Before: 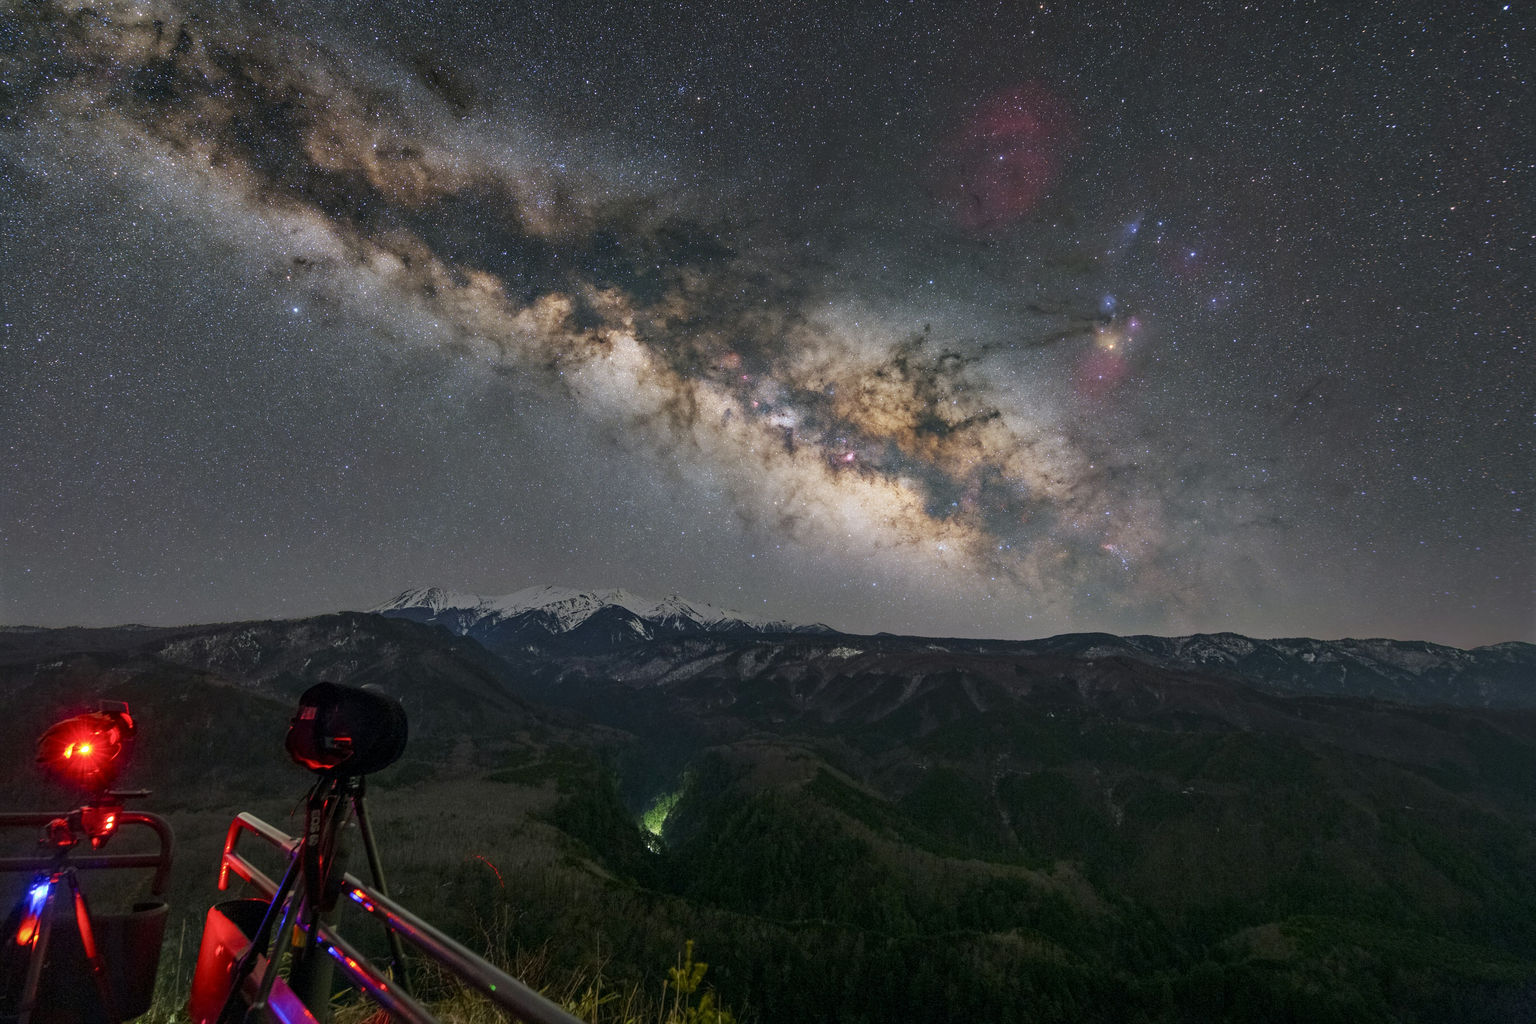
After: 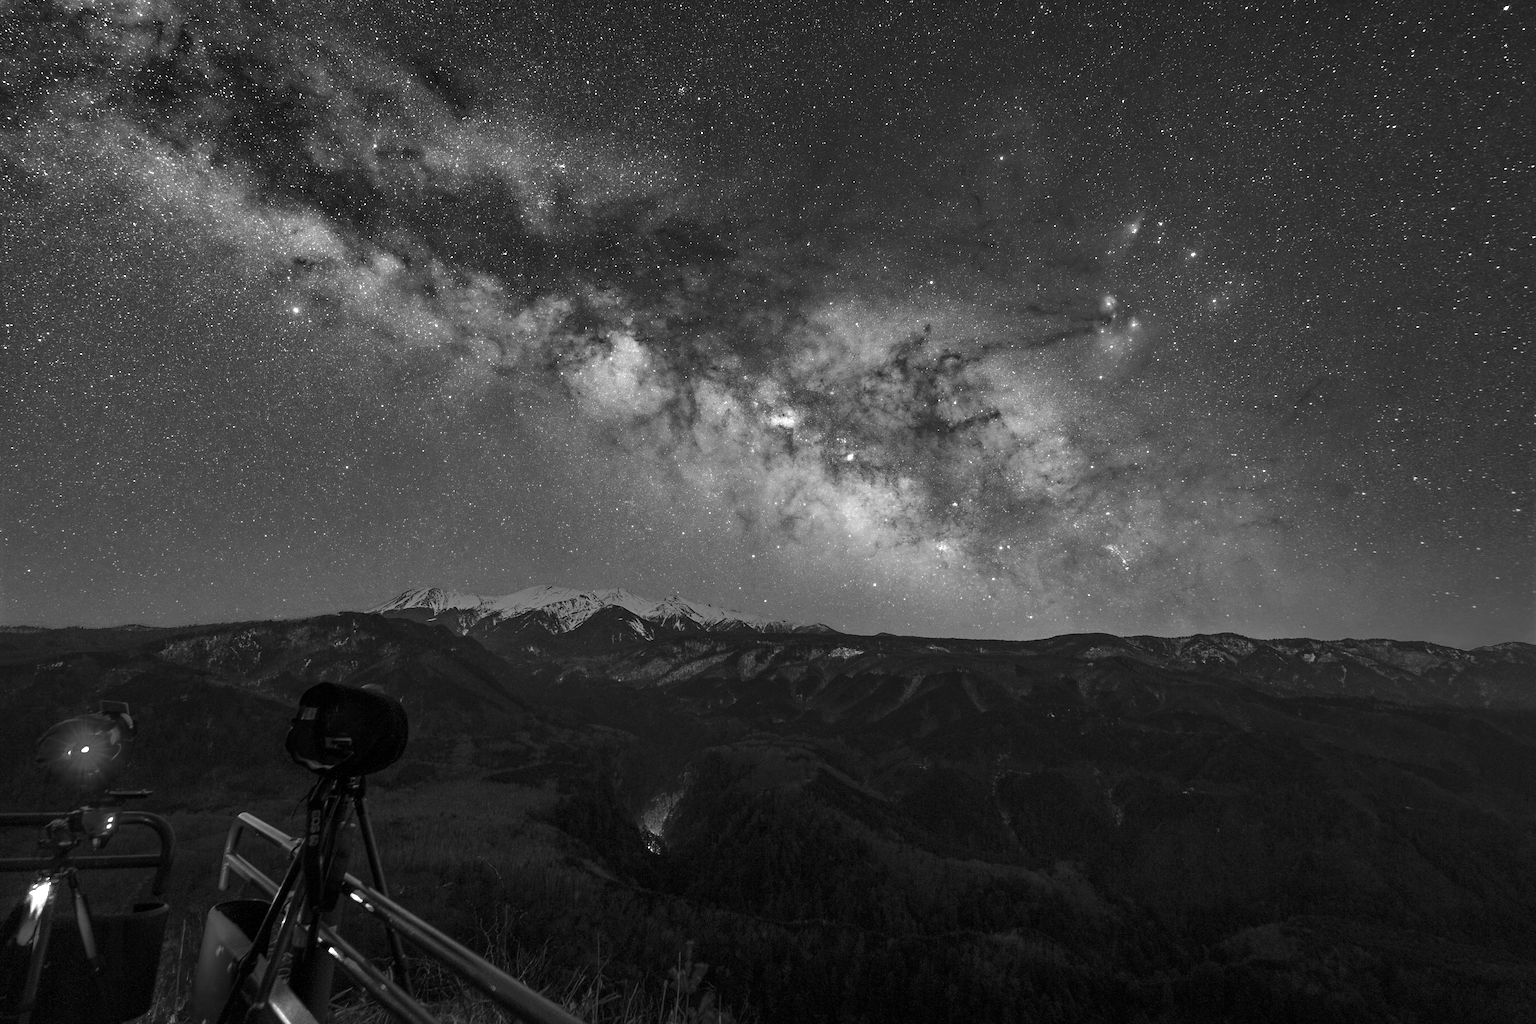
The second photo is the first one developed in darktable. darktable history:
color zones: curves: ch0 [(0.287, 0.048) (0.493, 0.484) (0.737, 0.816)]; ch1 [(0, 0) (0.143, 0) (0.286, 0) (0.429, 0) (0.571, 0) (0.714, 0) (0.857, 0)]
tone equalizer: -8 EV -0.417 EV, -7 EV -0.389 EV, -6 EV -0.333 EV, -5 EV -0.222 EV, -3 EV 0.222 EV, -2 EV 0.333 EV, -1 EV 0.389 EV, +0 EV 0.417 EV, edges refinement/feathering 500, mask exposure compensation -1.57 EV, preserve details no
